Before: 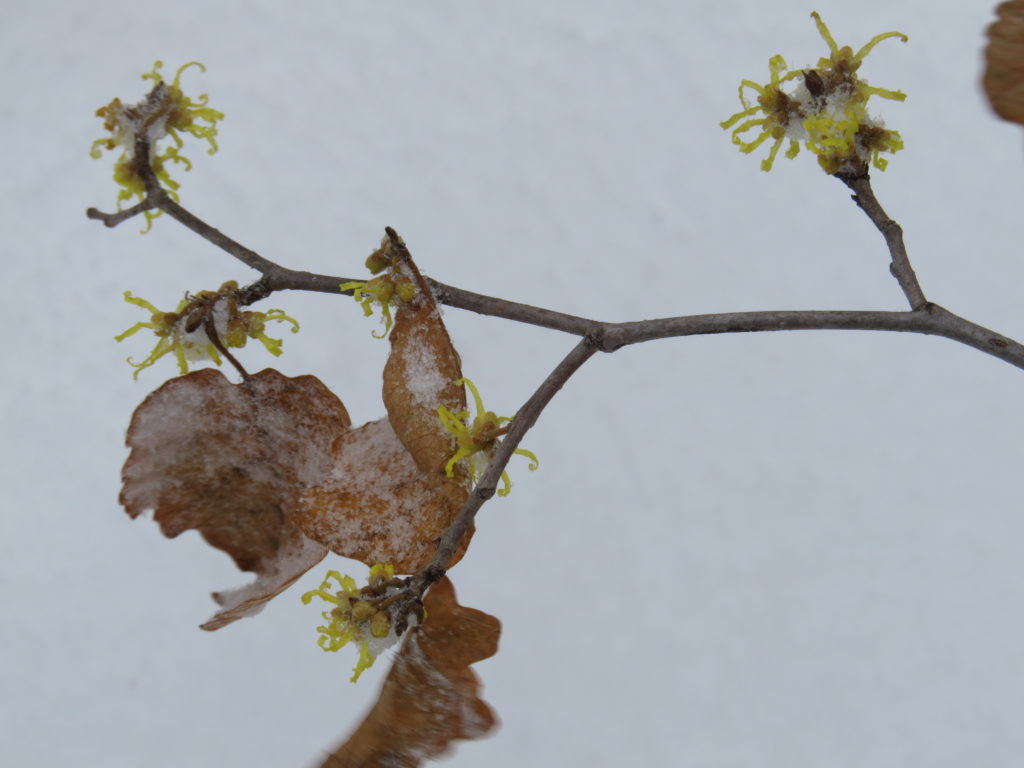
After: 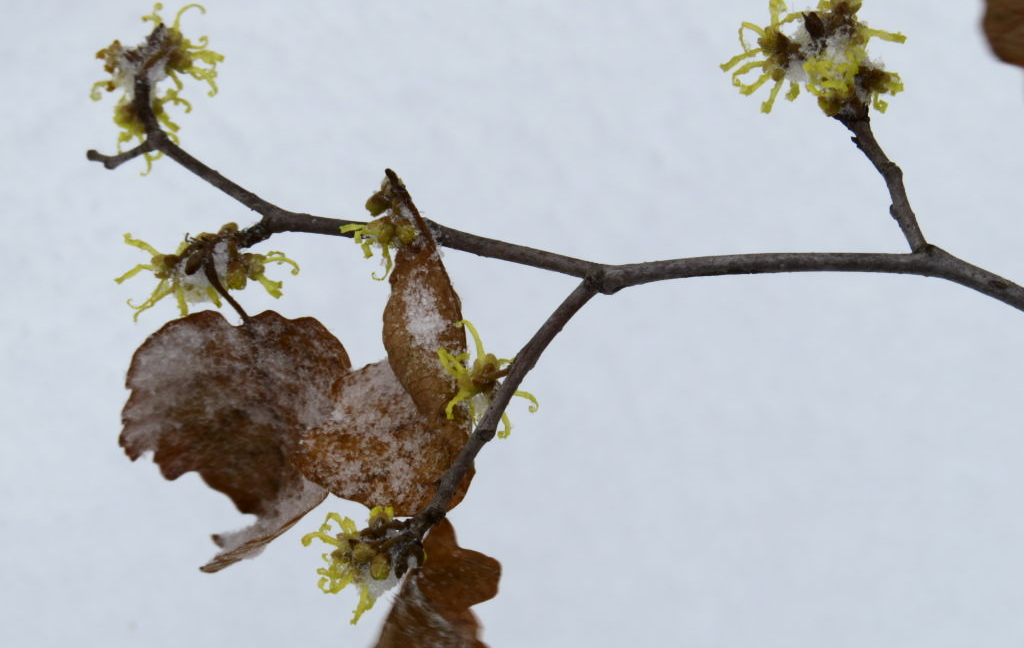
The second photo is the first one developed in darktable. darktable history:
crop: top 7.58%, bottom 7.931%
exposure: compensate highlight preservation false
contrast brightness saturation: contrast 0.277
